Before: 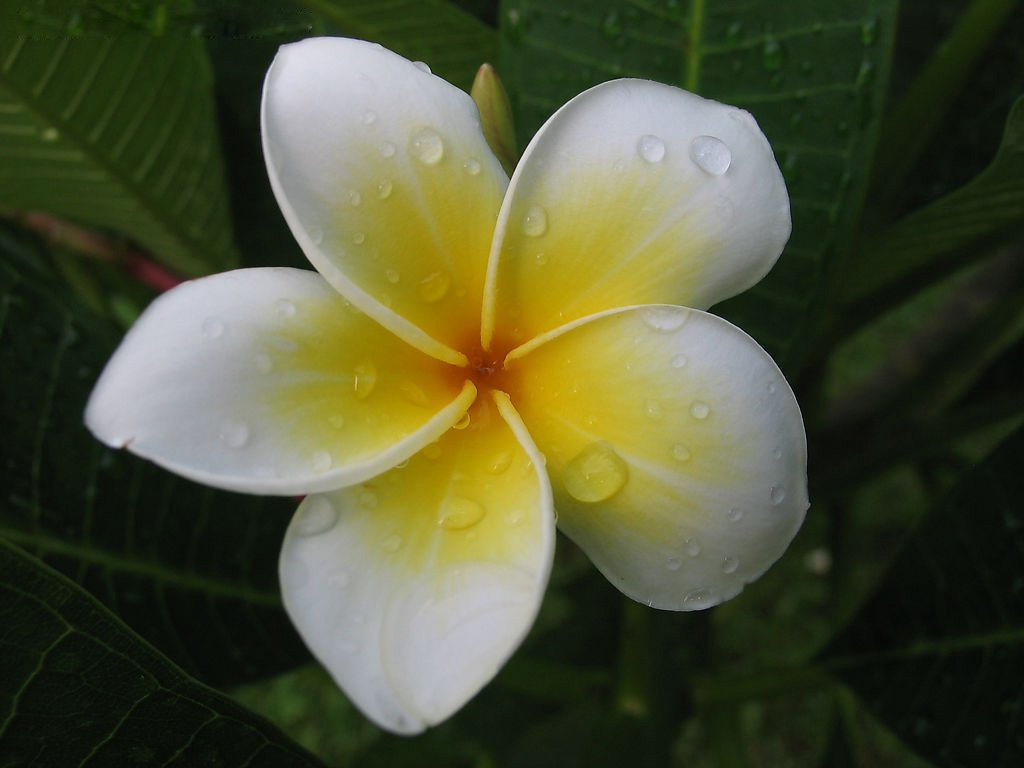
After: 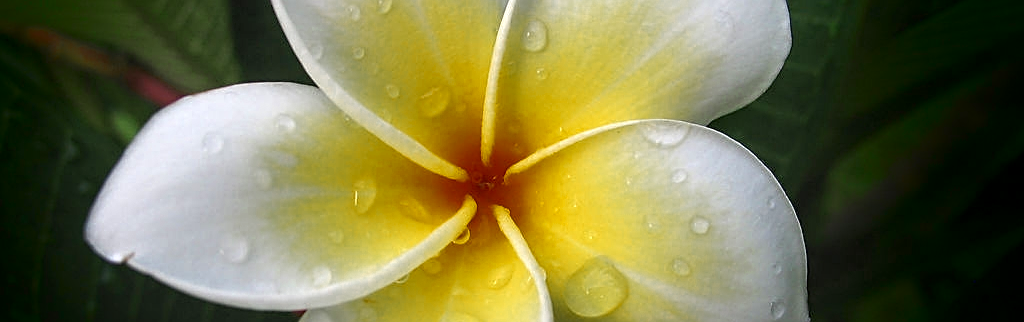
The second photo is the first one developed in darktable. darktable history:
local contrast: on, module defaults
sharpen: on, module defaults
color zones: curves: ch0 [(0.11, 0.396) (0.195, 0.36) (0.25, 0.5) (0.303, 0.412) (0.357, 0.544) (0.75, 0.5) (0.967, 0.328)]; ch1 [(0, 0.468) (0.112, 0.512) (0.202, 0.6) (0.25, 0.5) (0.307, 0.352) (0.357, 0.544) (0.75, 0.5) (0.963, 0.524)]
shadows and highlights: shadows -86.24, highlights -36.13, soften with gaussian
tone equalizer: edges refinement/feathering 500, mask exposure compensation -1.57 EV, preserve details no
exposure: black level correction 0, exposure 0.694 EV, compensate exposure bias true, compensate highlight preservation false
crop and rotate: top 24.109%, bottom 33.88%
contrast brightness saturation: saturation -0.056
